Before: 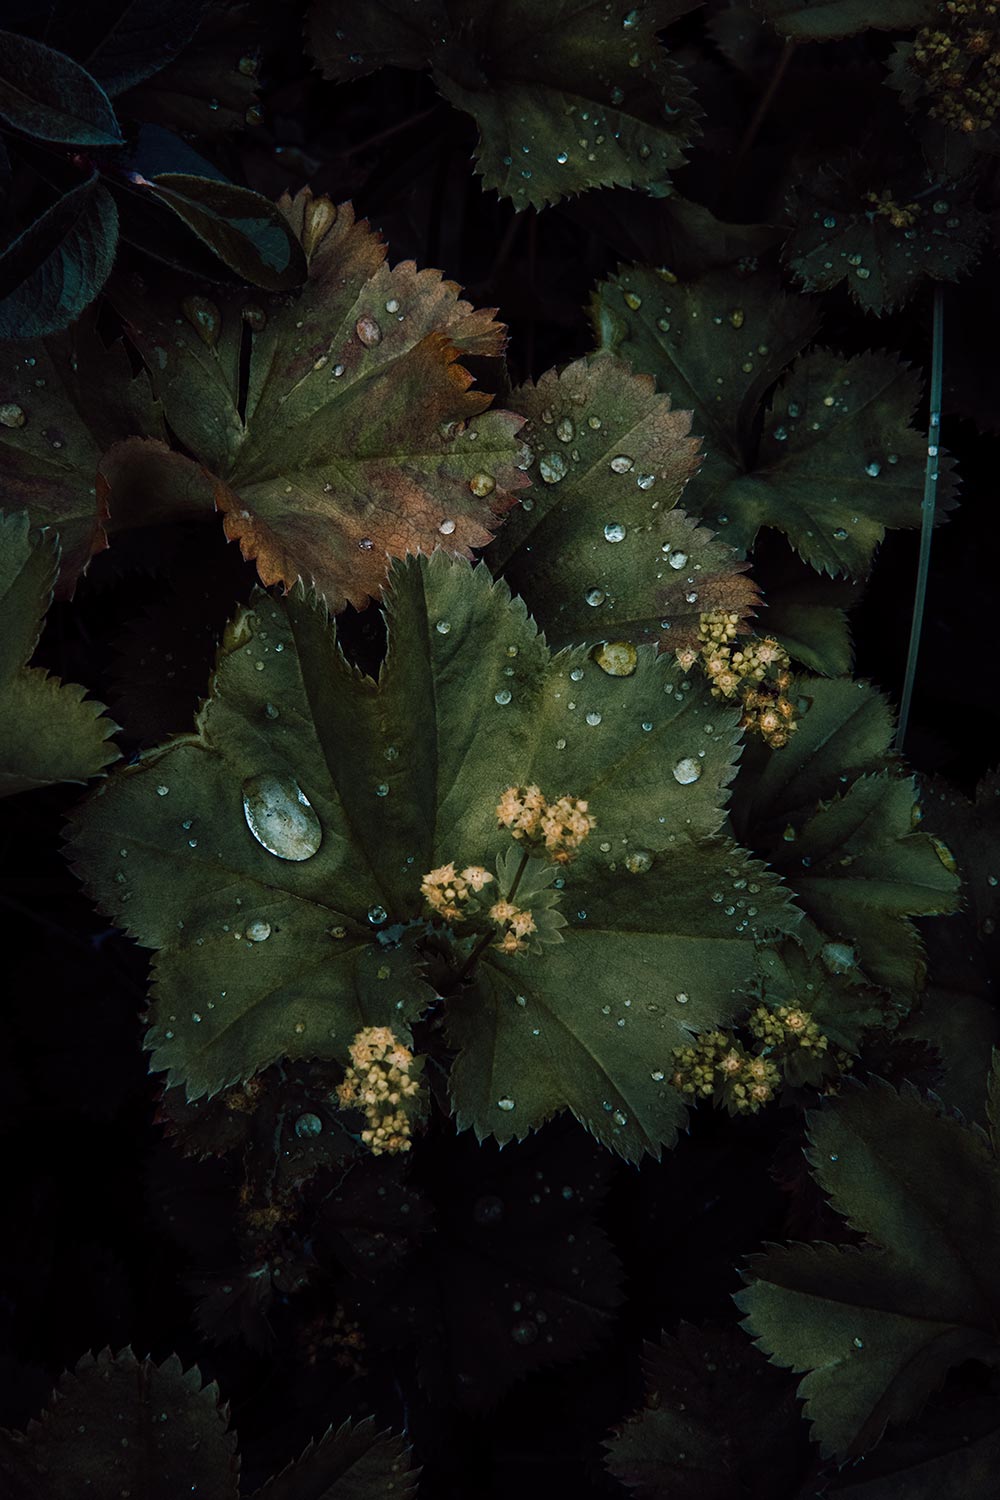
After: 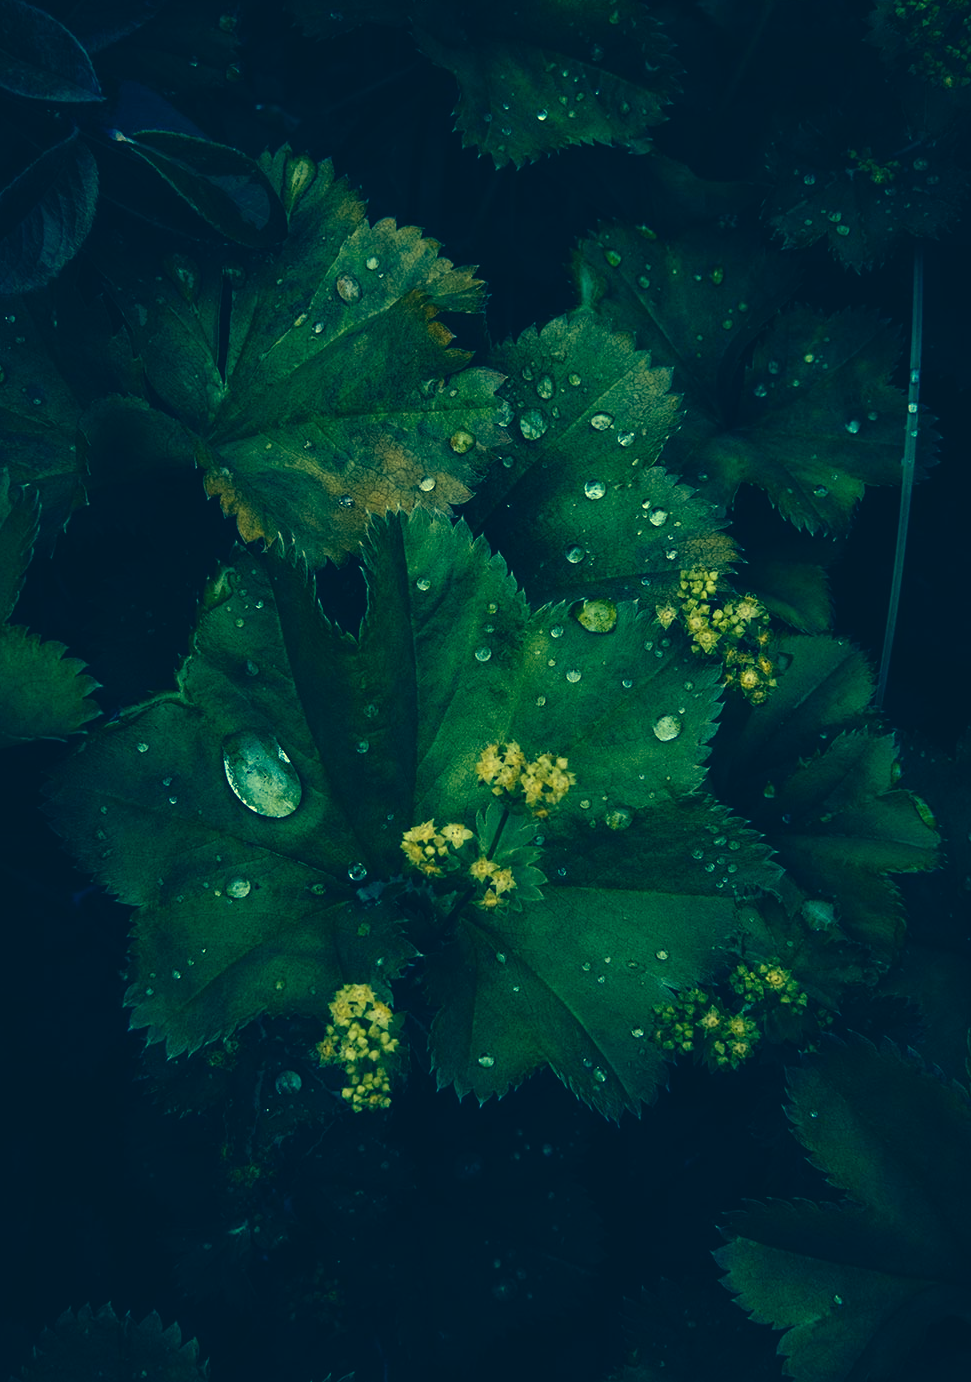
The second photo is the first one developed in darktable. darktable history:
exposure: exposure 0.125 EV, compensate exposure bias true, compensate highlight preservation false
color correction: highlights a* -15.25, highlights b* 39.76, shadows a* -39.25, shadows b* -26.63
crop: left 2.035%, top 2.882%, right 0.768%, bottom 4.942%
